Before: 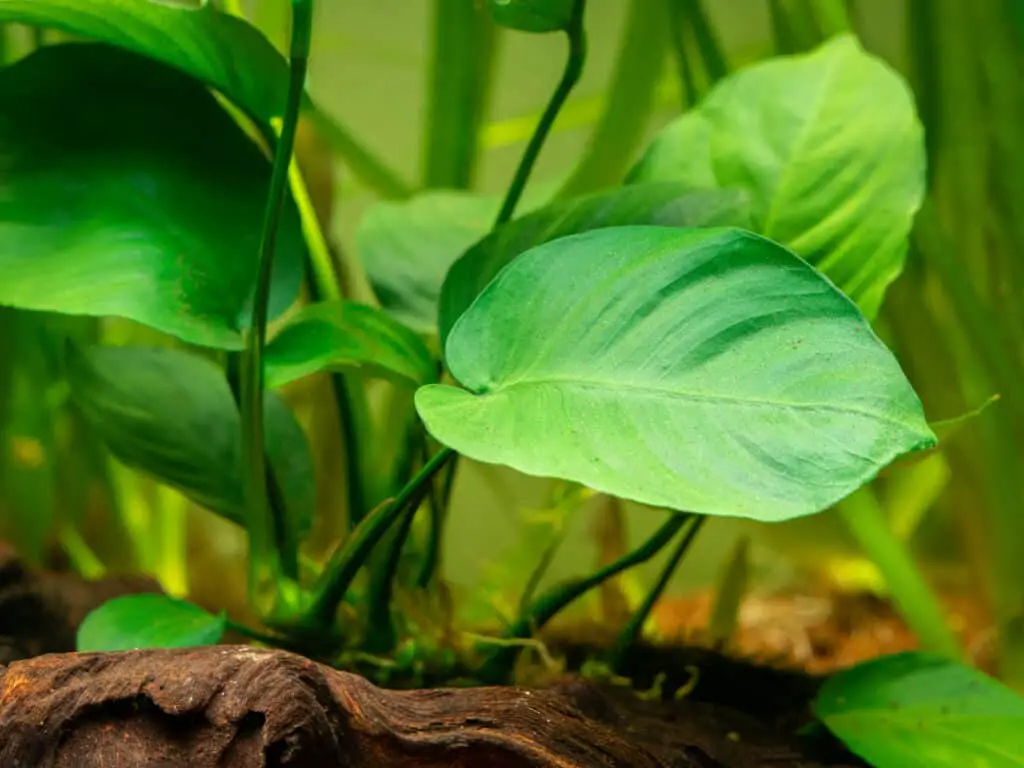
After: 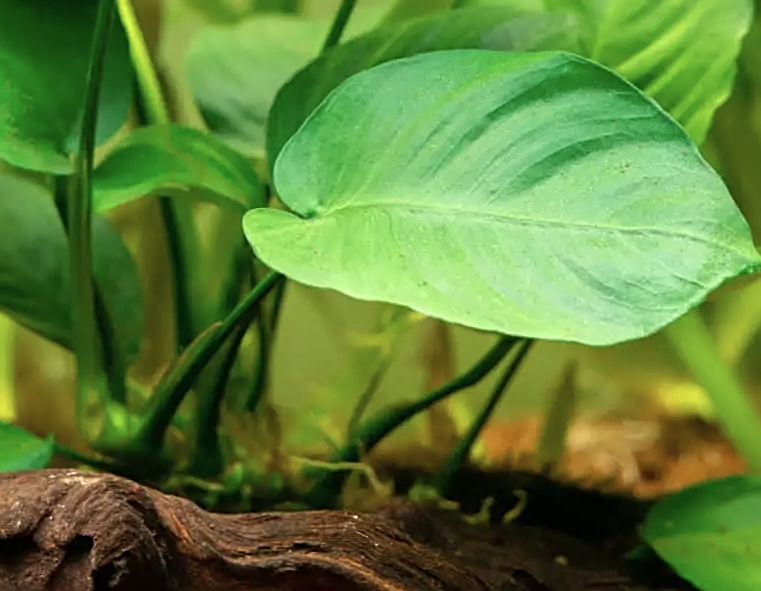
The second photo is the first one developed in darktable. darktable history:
crop: left 16.867%, top 23.021%, right 8.759%
exposure: exposure 0.134 EV, compensate highlight preservation false
sharpen: on, module defaults
color correction: highlights b* 0.013, saturation 0.85
